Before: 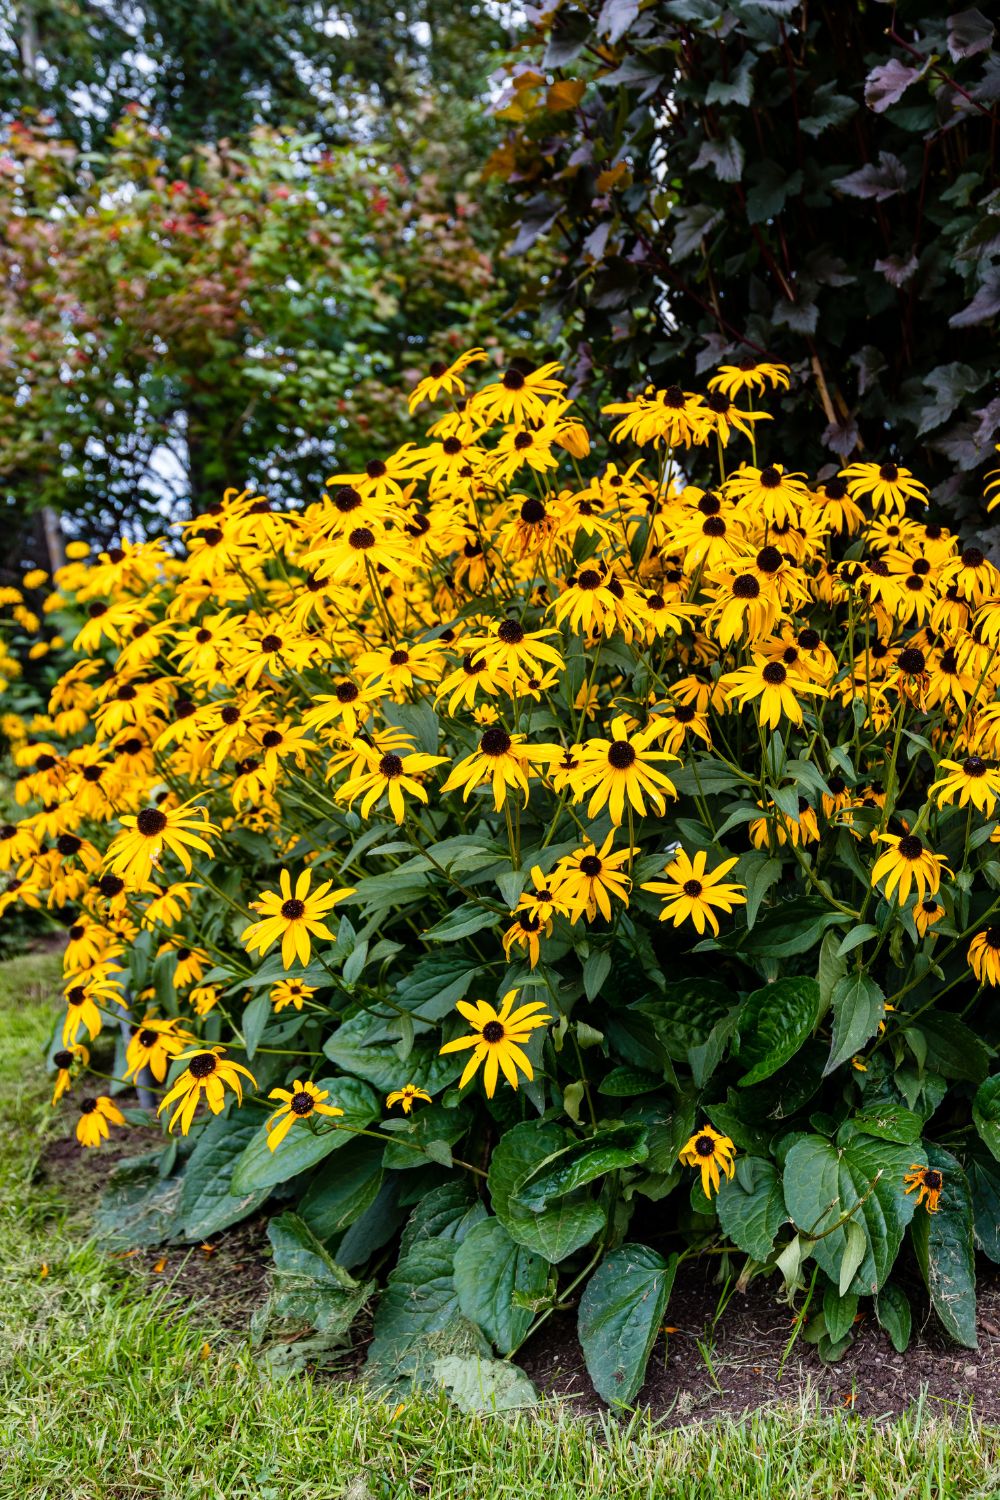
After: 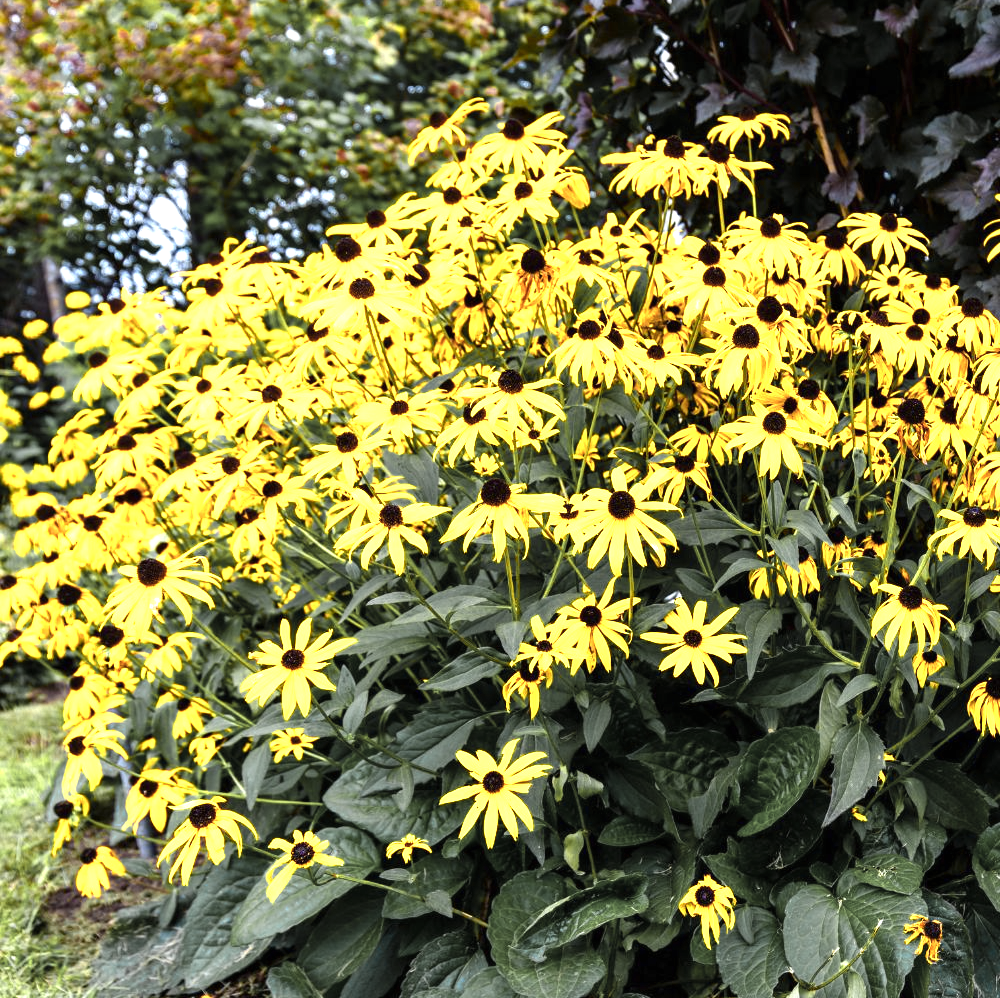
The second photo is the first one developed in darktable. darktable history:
color zones: curves: ch0 [(0.004, 0.306) (0.107, 0.448) (0.252, 0.656) (0.41, 0.398) (0.595, 0.515) (0.768, 0.628)]; ch1 [(0.07, 0.323) (0.151, 0.452) (0.252, 0.608) (0.346, 0.221) (0.463, 0.189) (0.61, 0.368) (0.735, 0.395) (0.921, 0.412)]; ch2 [(0, 0.476) (0.132, 0.512) (0.243, 0.512) (0.397, 0.48) (0.522, 0.376) (0.634, 0.536) (0.761, 0.46)]
crop: top 16.727%, bottom 16.727%
exposure: black level correction 0, exposure 0.7 EV, compensate exposure bias true, compensate highlight preservation false
